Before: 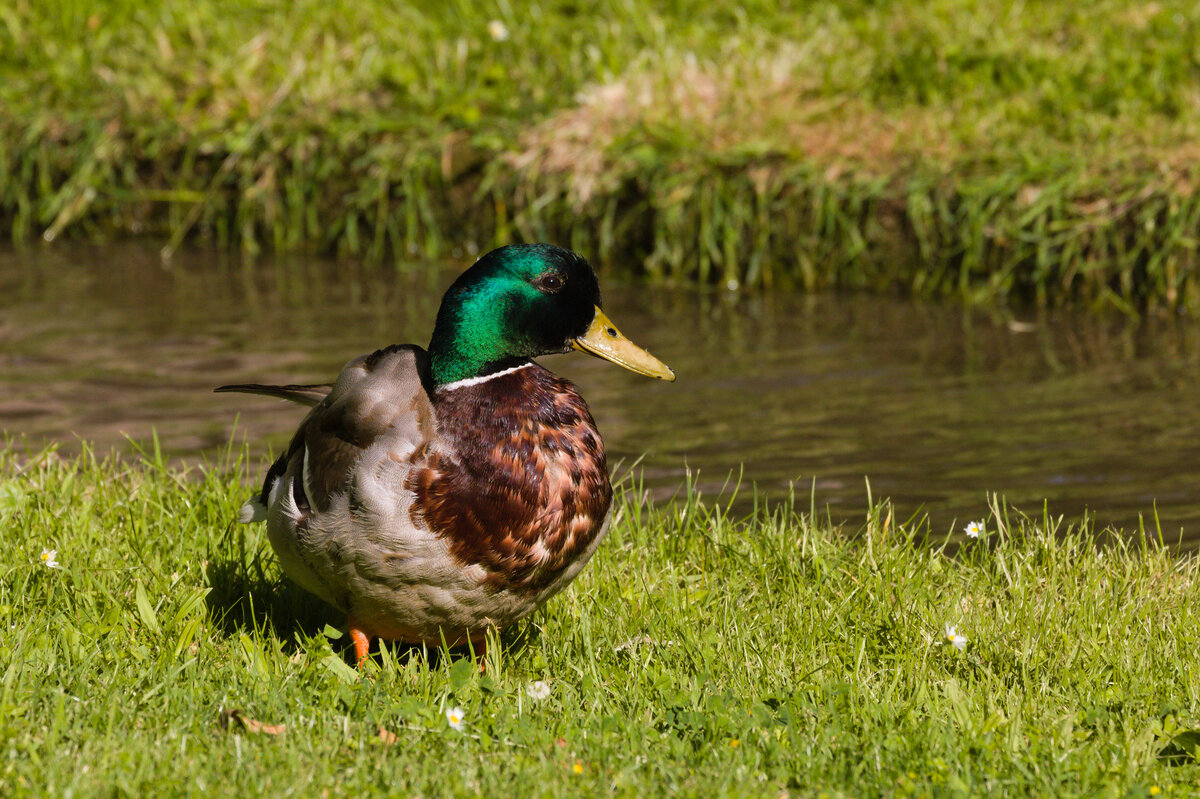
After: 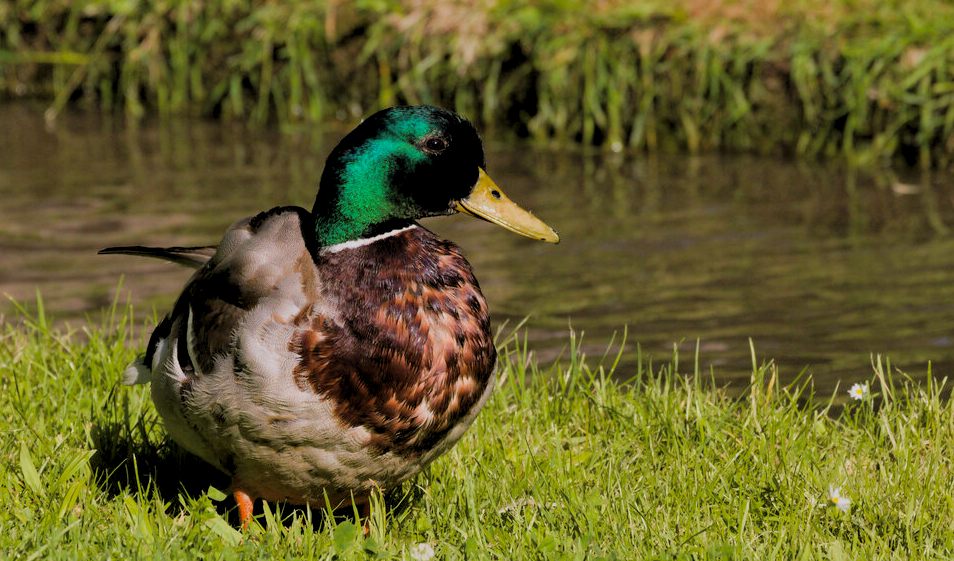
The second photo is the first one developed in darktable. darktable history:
crop: left 9.694%, top 17.339%, right 10.792%, bottom 12.381%
contrast equalizer: octaves 7, y [[0.6 ×6], [0.55 ×6], [0 ×6], [0 ×6], [0 ×6]], mix 0.154
levels: levels [0.062, 0.494, 0.925]
filmic rgb: middle gray luminance 4.47%, black relative exposure -12.96 EV, white relative exposure 5.03 EV, threshold 2.97 EV, target black luminance 0%, hardness 5.15, latitude 59.58%, contrast 0.763, highlights saturation mix 3.8%, shadows ↔ highlights balance 25.88%, color science v6 (2022), iterations of high-quality reconstruction 10, enable highlight reconstruction true
